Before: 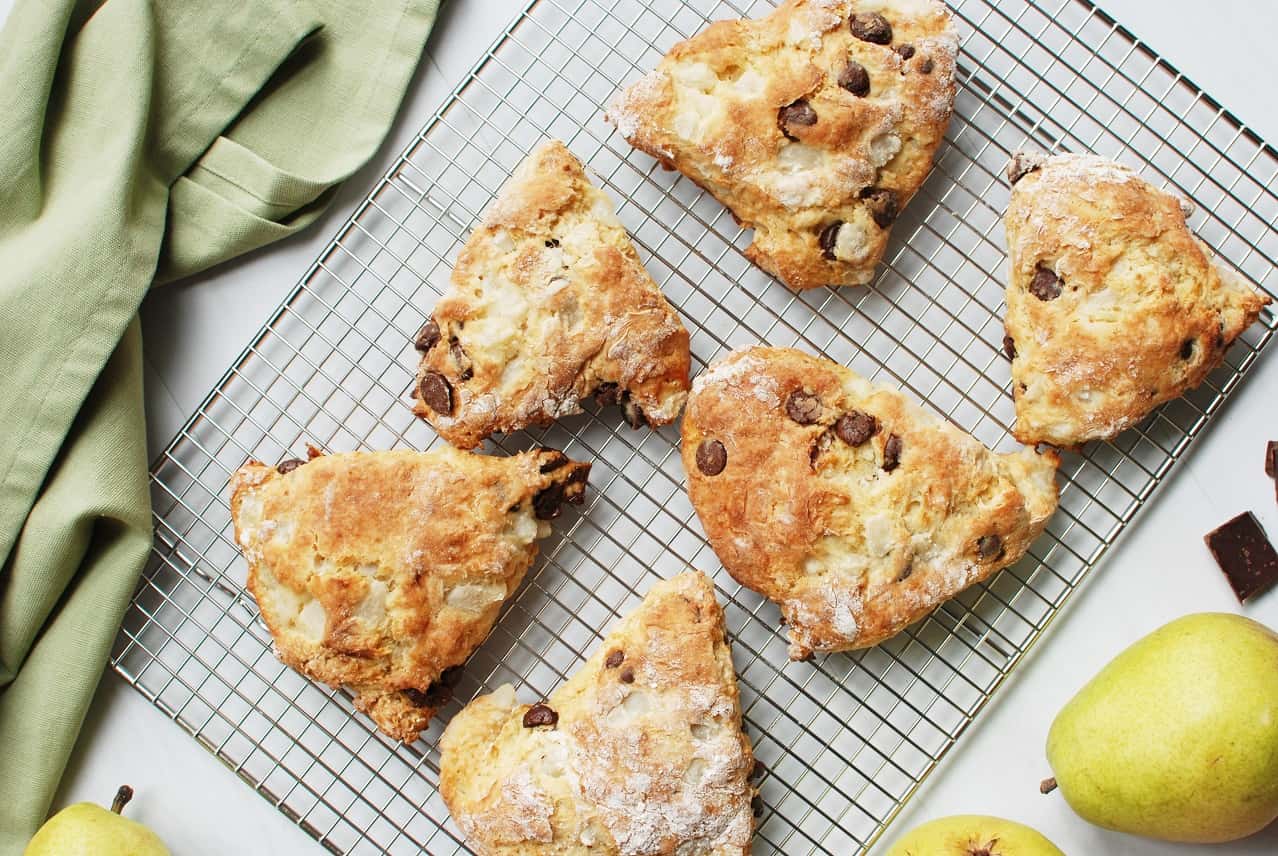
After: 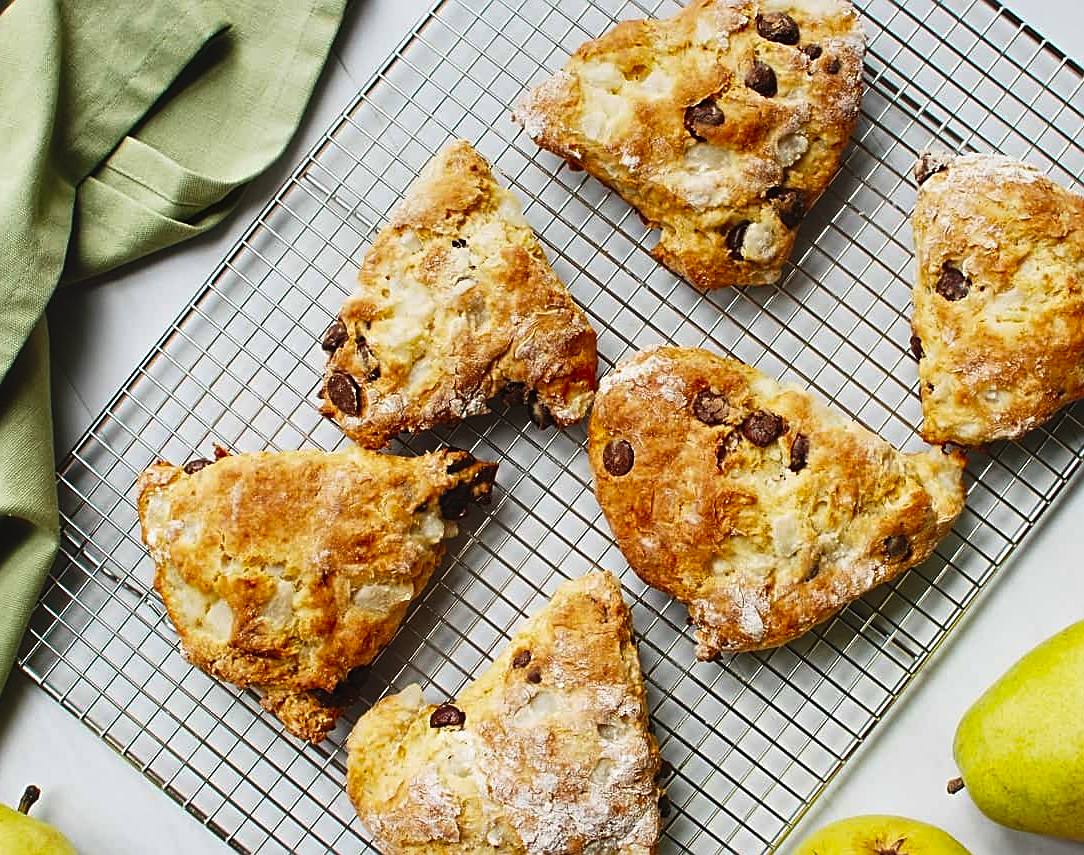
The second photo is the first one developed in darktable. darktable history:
crop: left 7.35%, right 7.796%
local contrast: highlights 200%, shadows 120%, detail 140%, midtone range 0.26
sharpen: on, module defaults
color balance rgb: perceptual saturation grading › global saturation 30.853%, global vibrance 11.123%
exposure: black level correction -0.037, exposure -0.496 EV, compensate highlight preservation false
contrast brightness saturation: contrast 0.131, brightness -0.055, saturation 0.161
